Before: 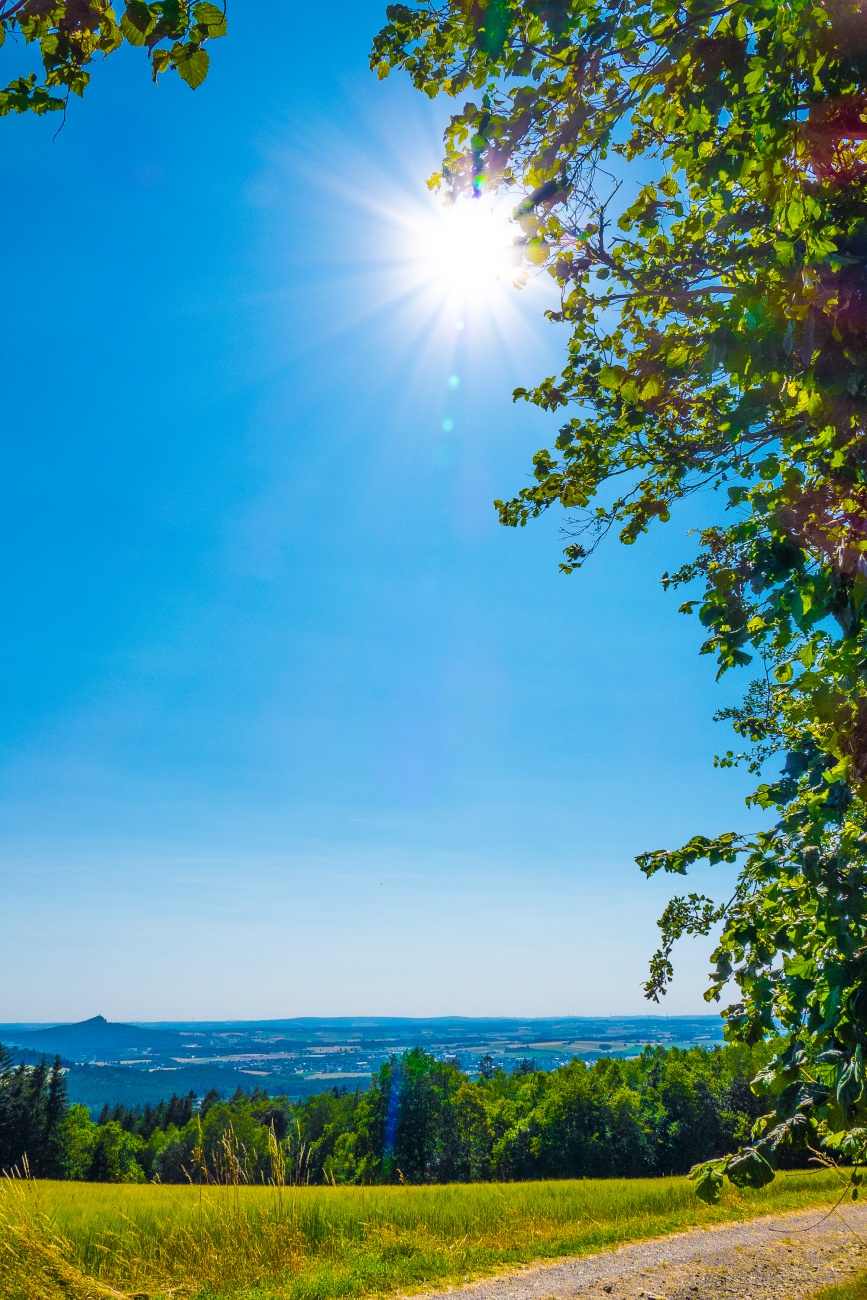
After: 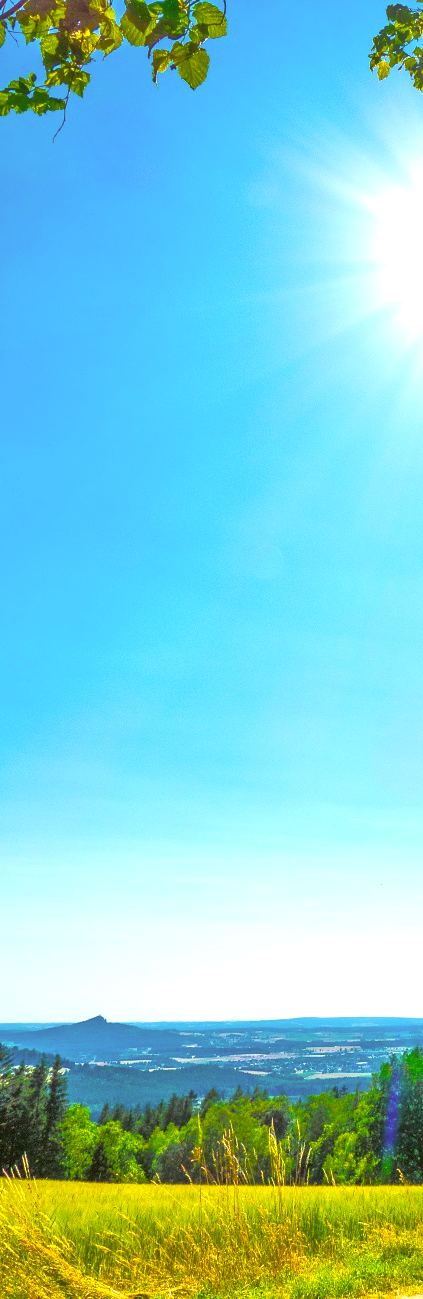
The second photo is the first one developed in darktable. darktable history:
tone equalizer: -7 EV 0.14 EV, -6 EV 0.578 EV, -5 EV 1.14 EV, -4 EV 1.32 EV, -3 EV 1.17 EV, -2 EV 0.6 EV, -1 EV 0.155 EV
exposure: black level correction 0, exposure 0.891 EV, compensate highlight preservation false
crop and rotate: left 0.044%, top 0%, right 51.16%
color correction: highlights a* -1.55, highlights b* 10.57, shadows a* 0.429, shadows b* 18.7
